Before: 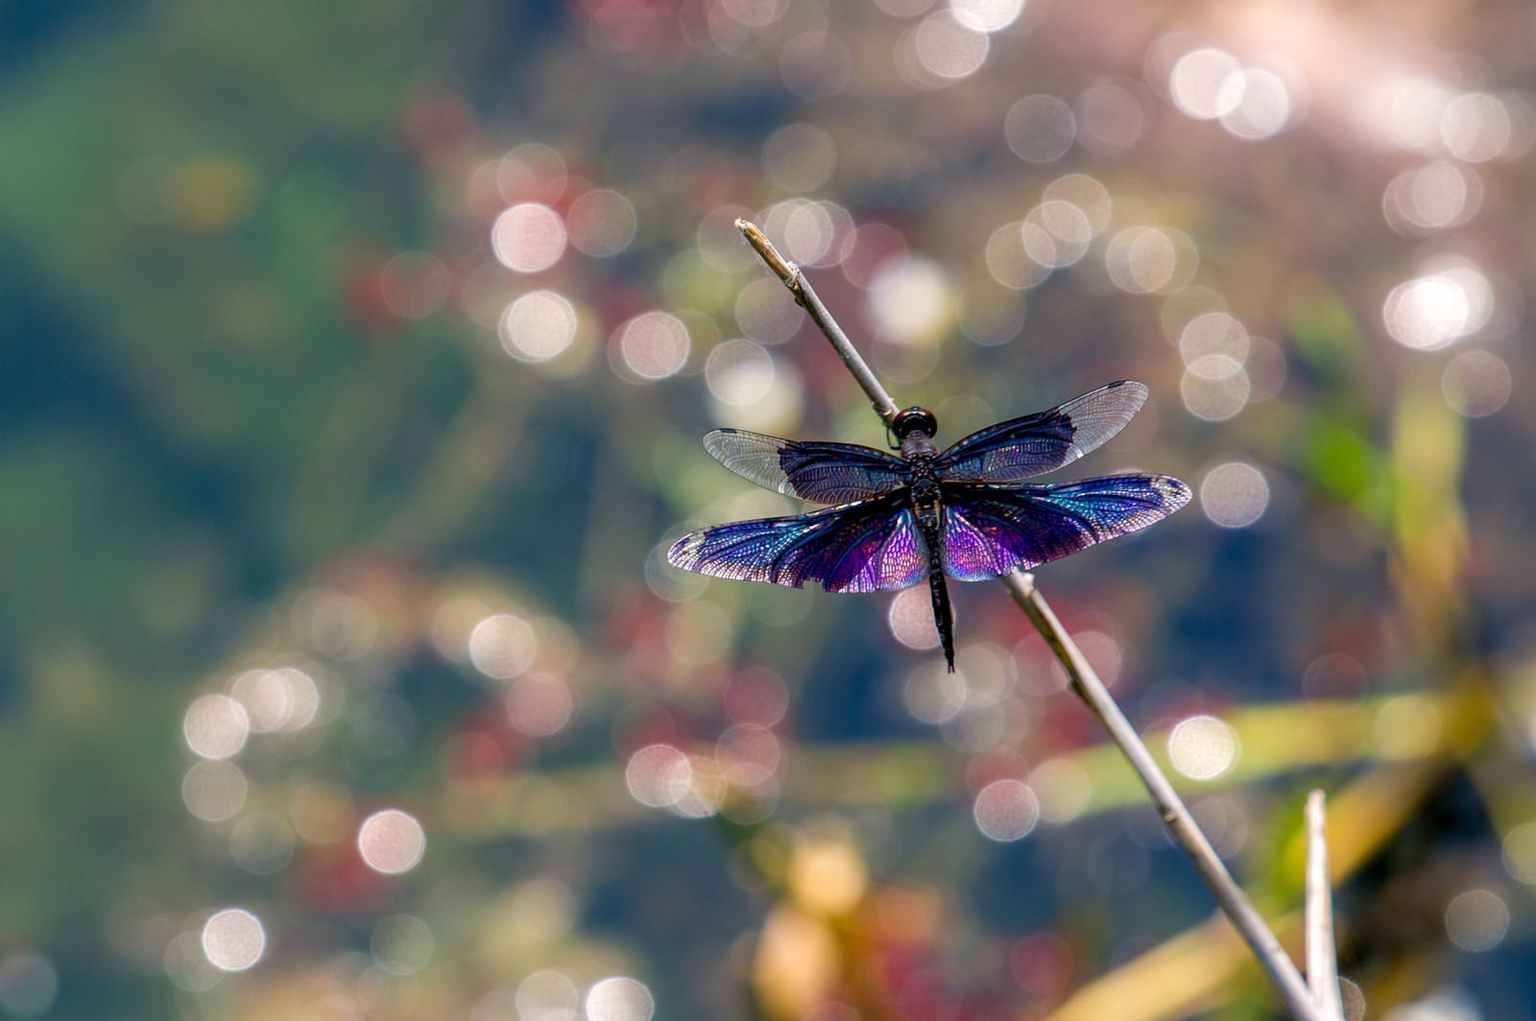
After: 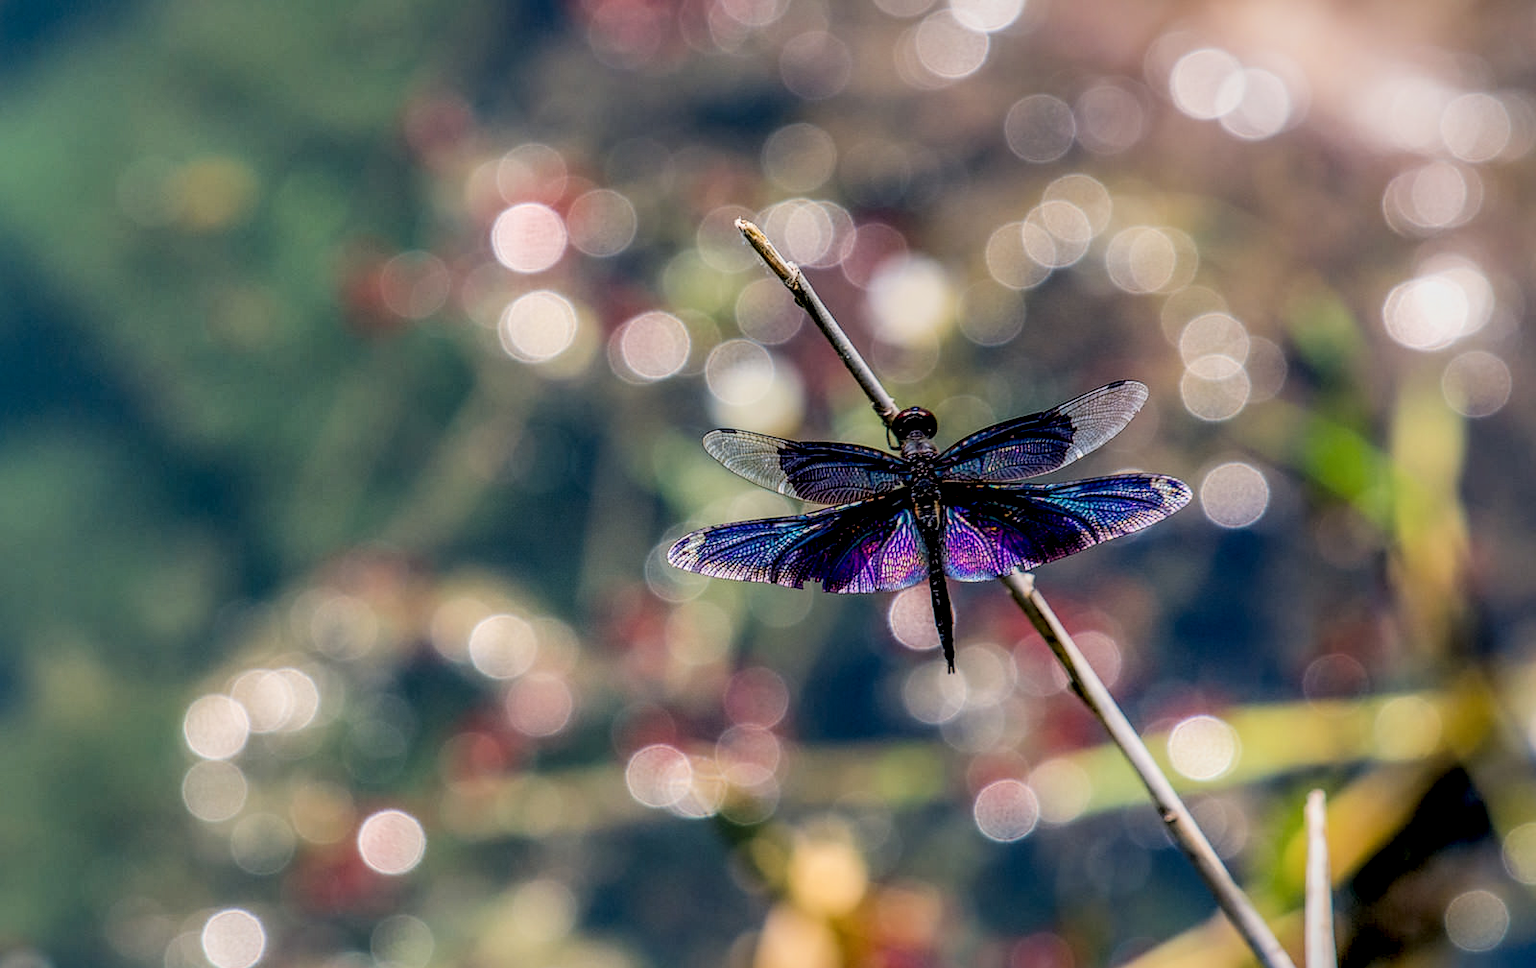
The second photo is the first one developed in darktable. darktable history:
shadows and highlights: on, module defaults
local contrast: highlights 20%, shadows 70%, detail 170%
crop and rotate: top 0%, bottom 5.097%
filmic rgb: black relative exposure -7.15 EV, white relative exposure 5.36 EV, hardness 3.02, color science v6 (2022)
sharpen: radius 1.458, amount 0.398, threshold 1.271
